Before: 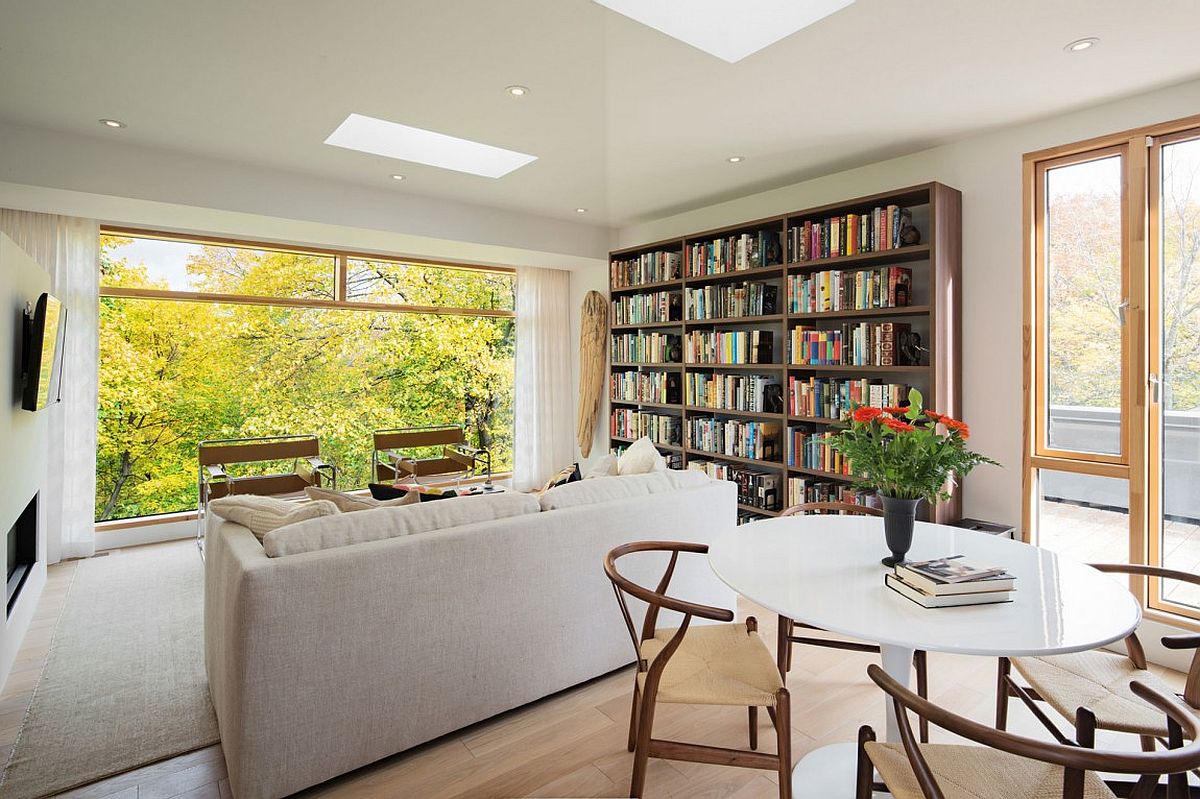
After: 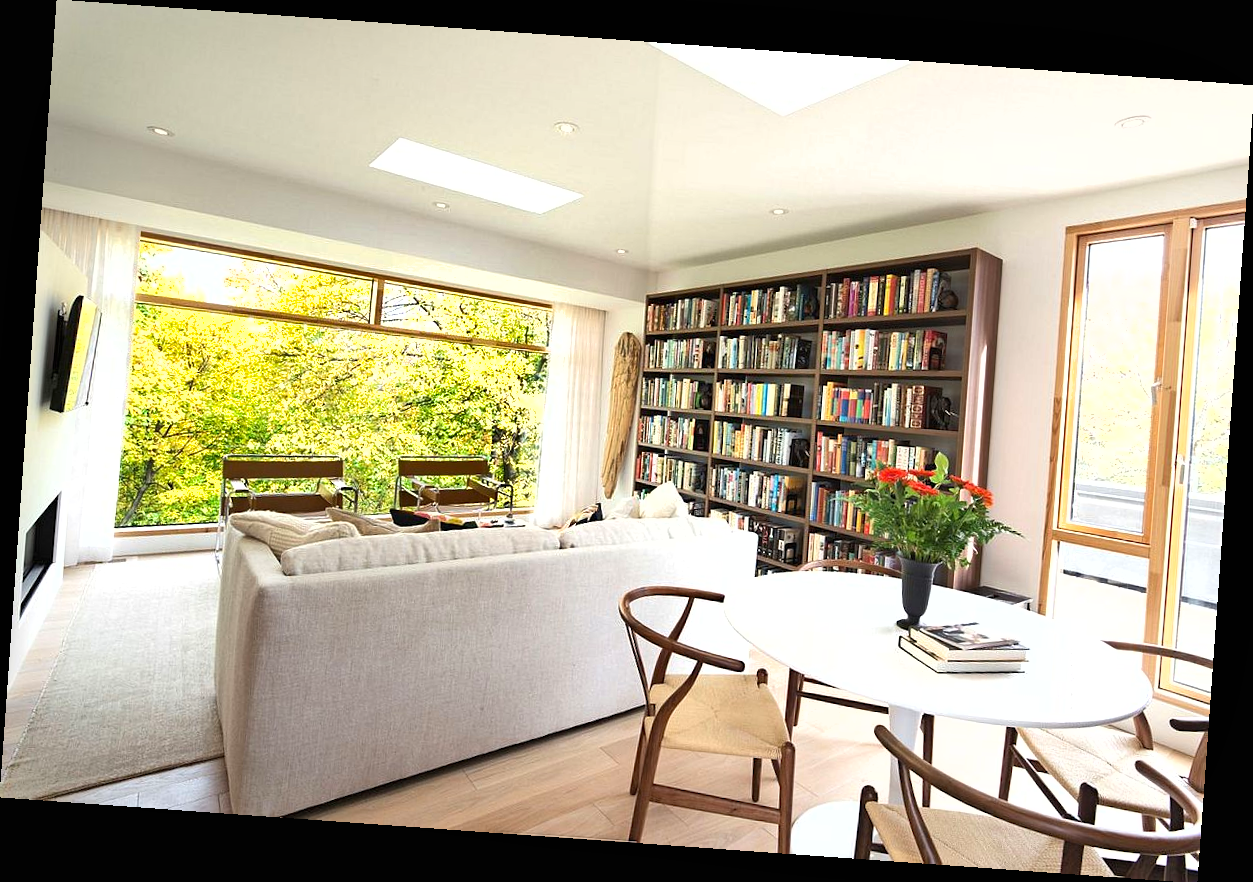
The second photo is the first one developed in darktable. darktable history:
shadows and highlights: low approximation 0.01, soften with gaussian
exposure: black level correction 0, exposure 0.7 EV, compensate exposure bias true, compensate highlight preservation false
rotate and perspective: rotation 4.1°, automatic cropping off
